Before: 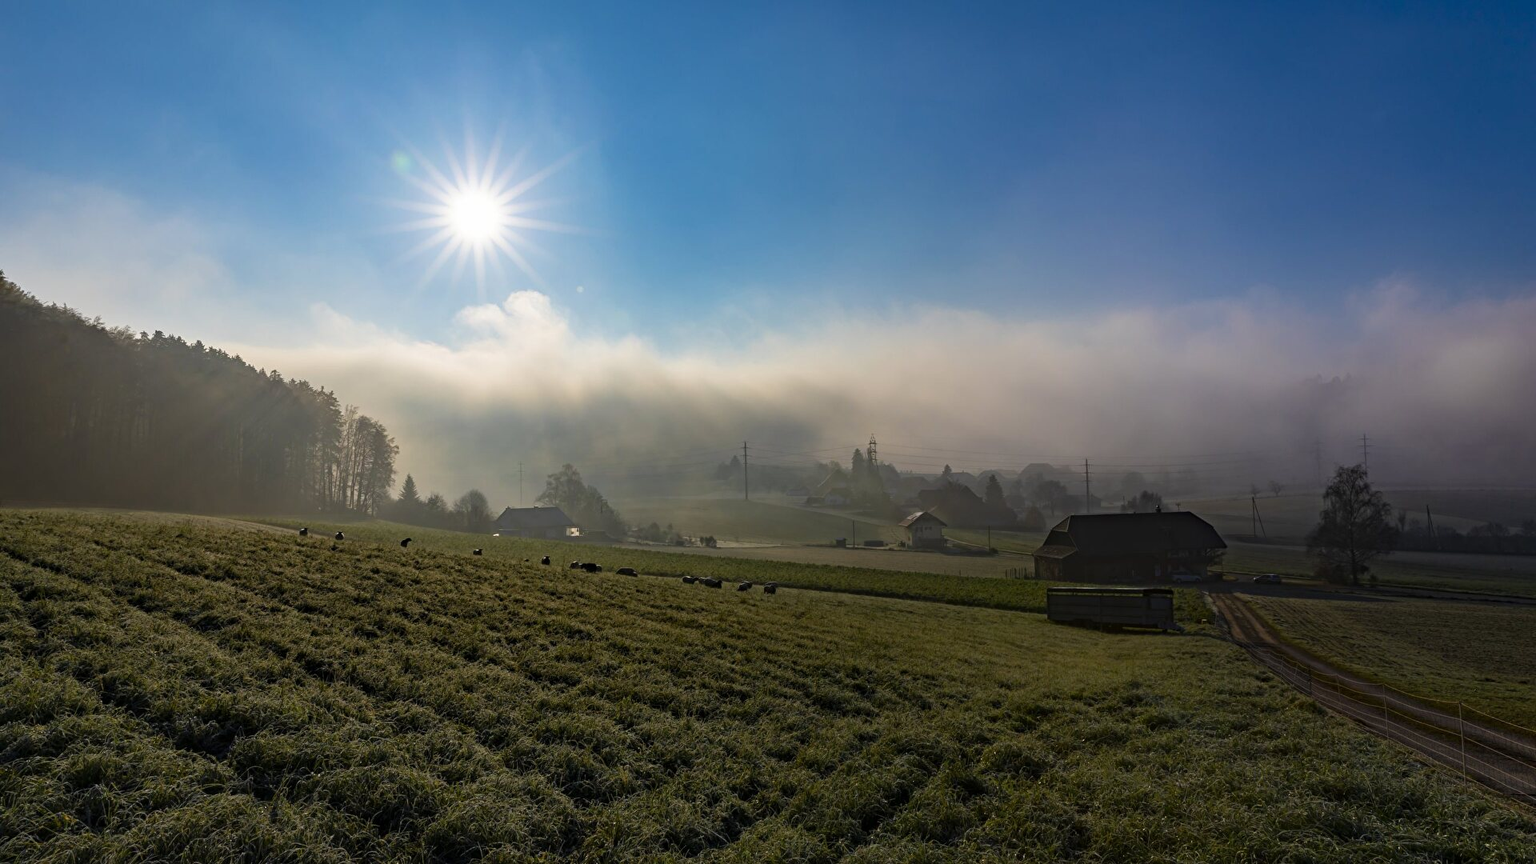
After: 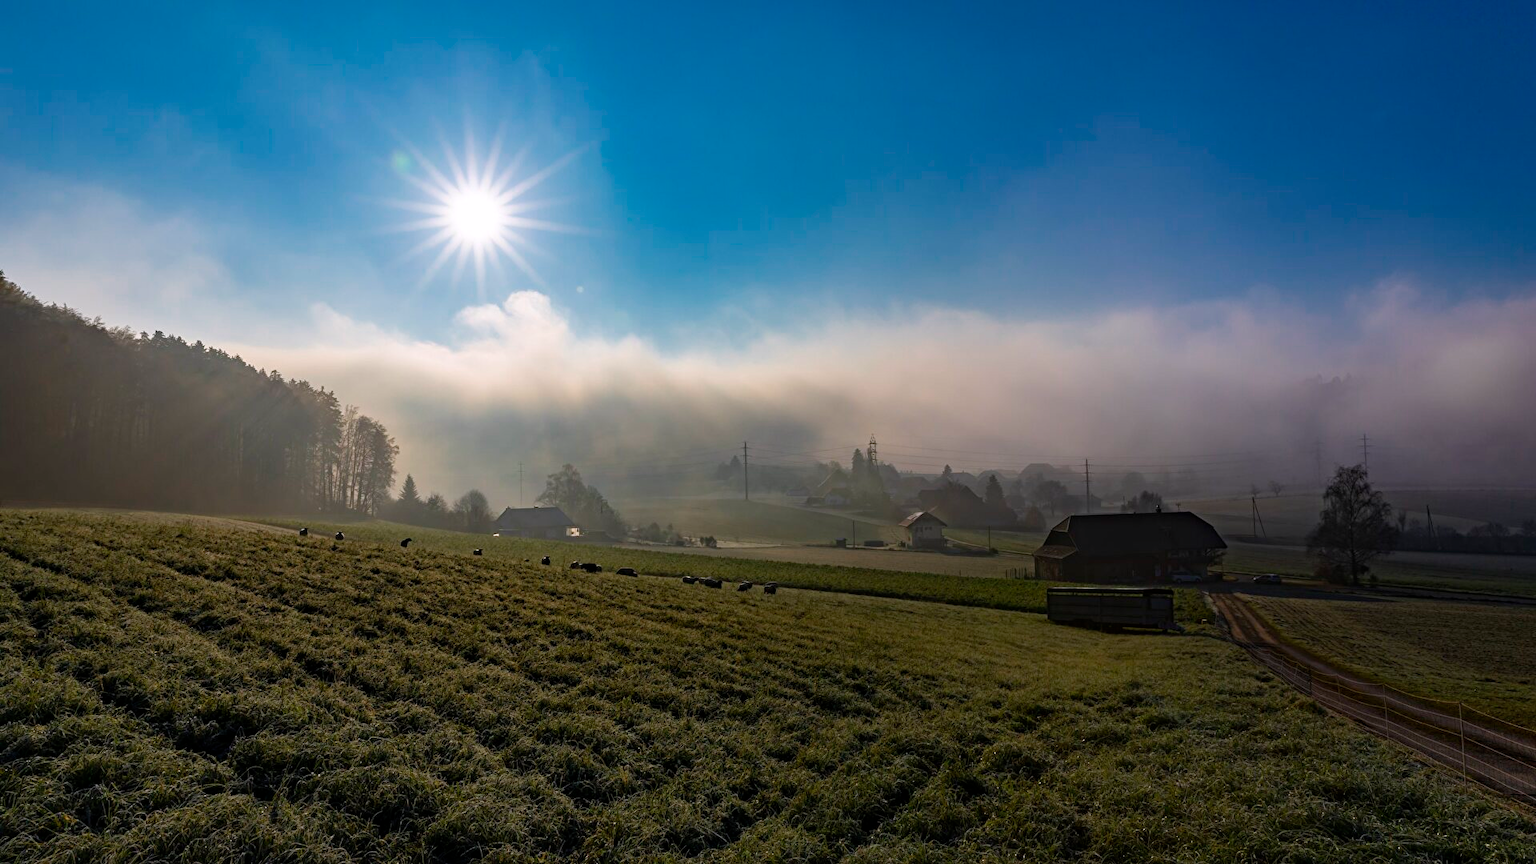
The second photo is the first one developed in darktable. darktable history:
white balance: red 1.009, blue 1.027
color zones: curves: ch0 [(0, 0.5) (0.143, 0.5) (0.286, 0.5) (0.429, 0.495) (0.571, 0.437) (0.714, 0.44) (0.857, 0.496) (1, 0.5)]
